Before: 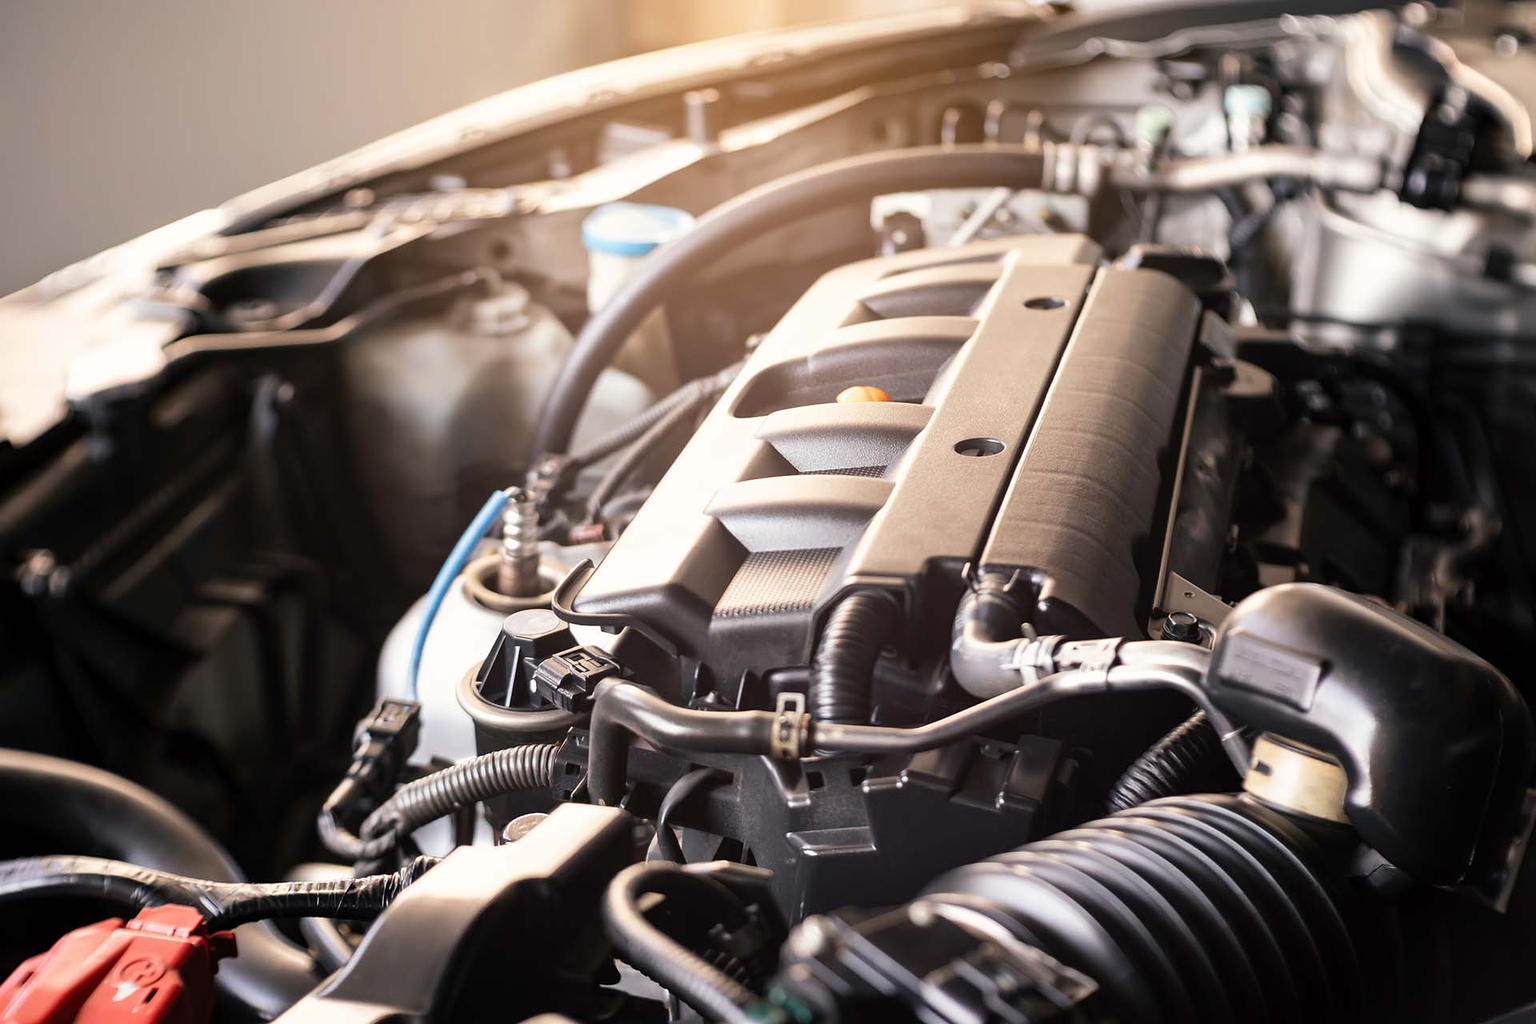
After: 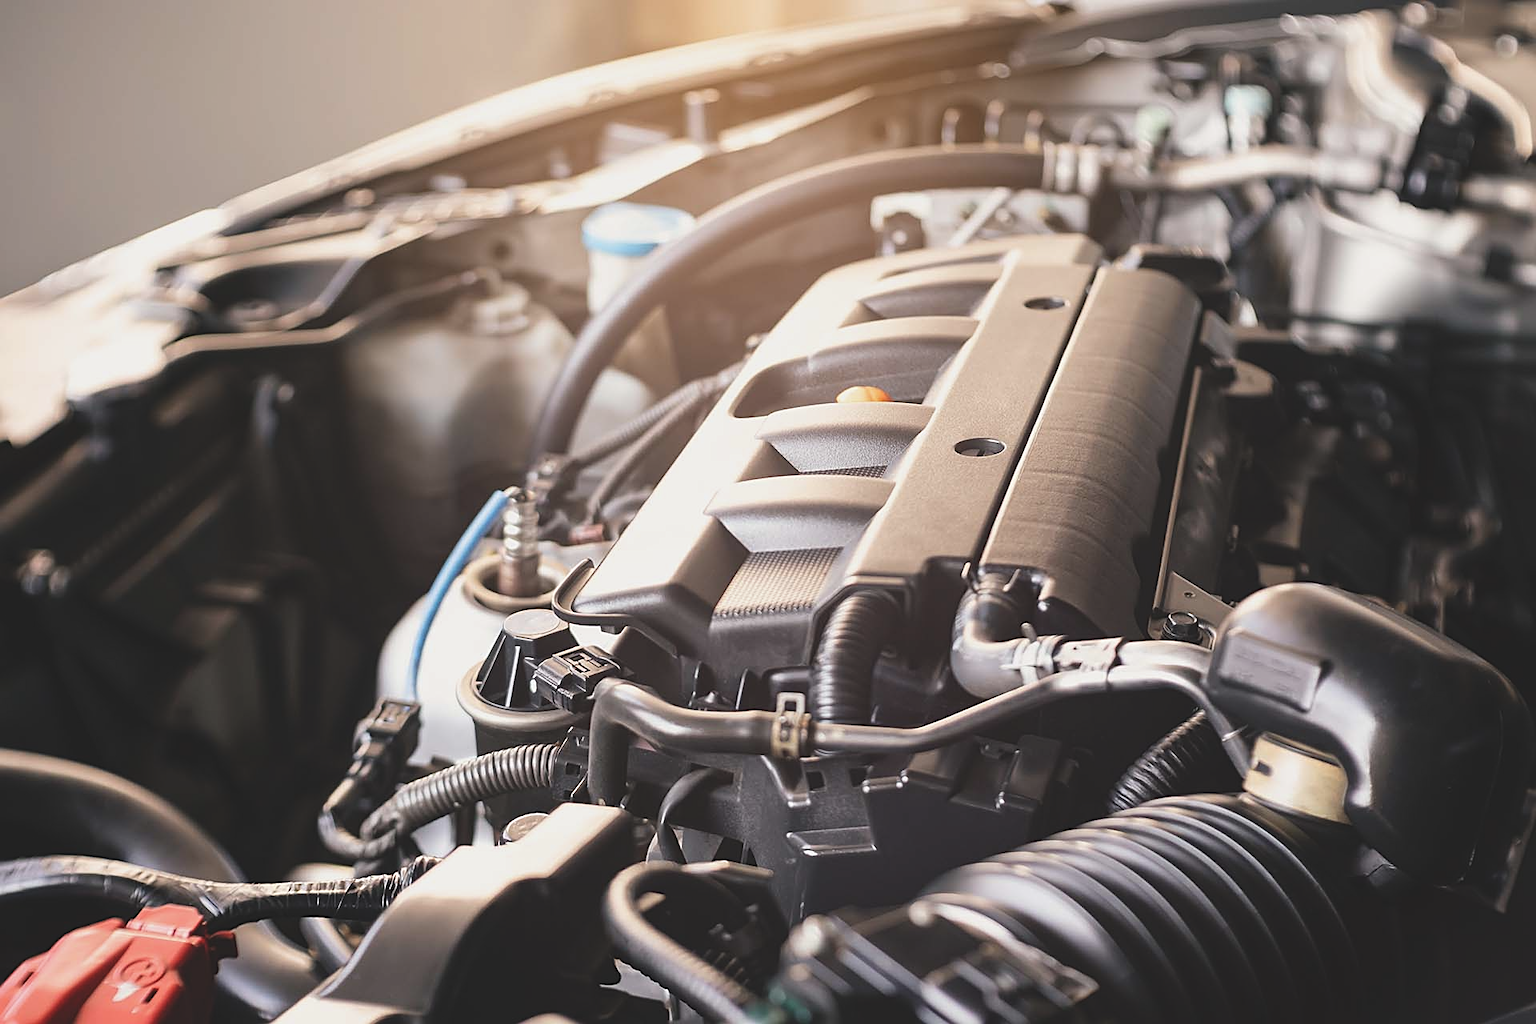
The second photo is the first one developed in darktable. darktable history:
color balance: lift [1.01, 1, 1, 1], gamma [1.097, 1, 1, 1], gain [0.85, 1, 1, 1]
sharpen: on, module defaults
